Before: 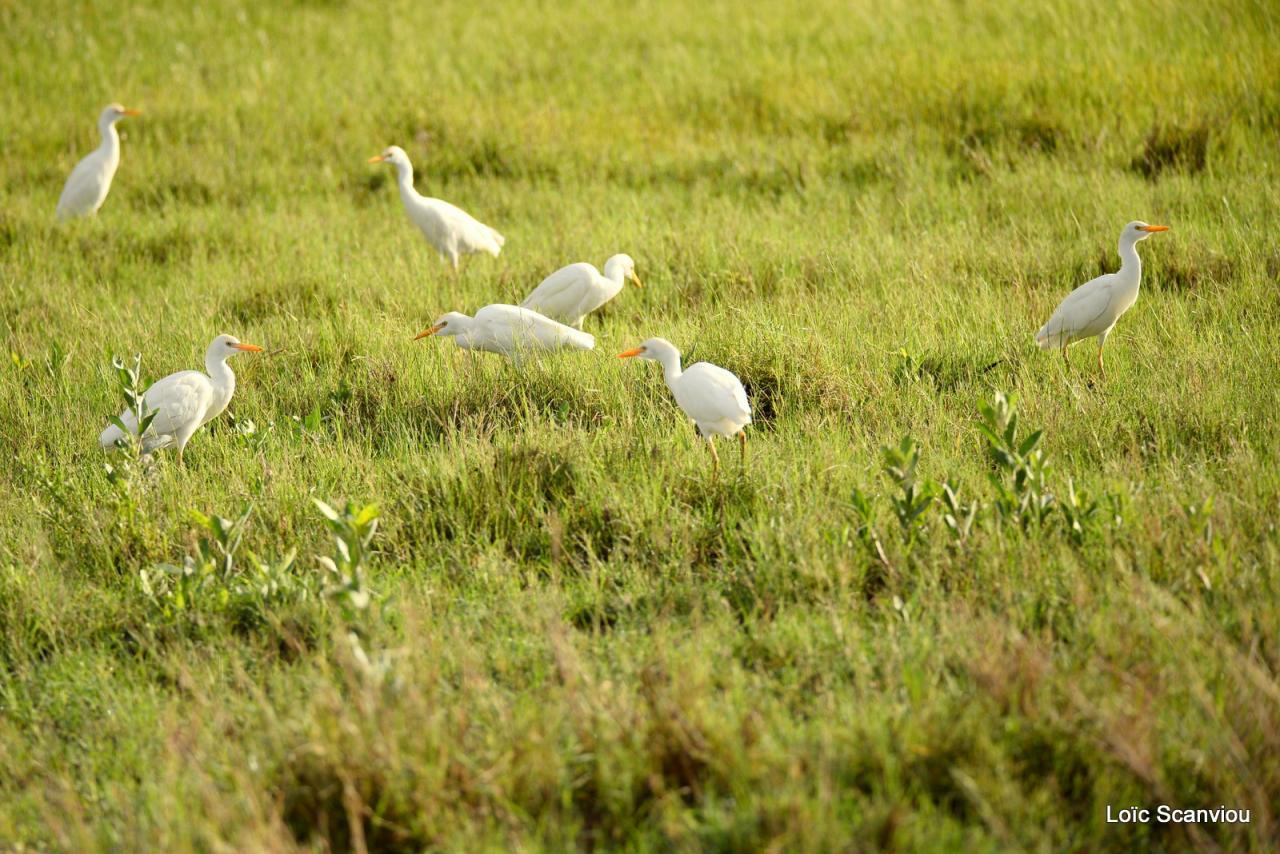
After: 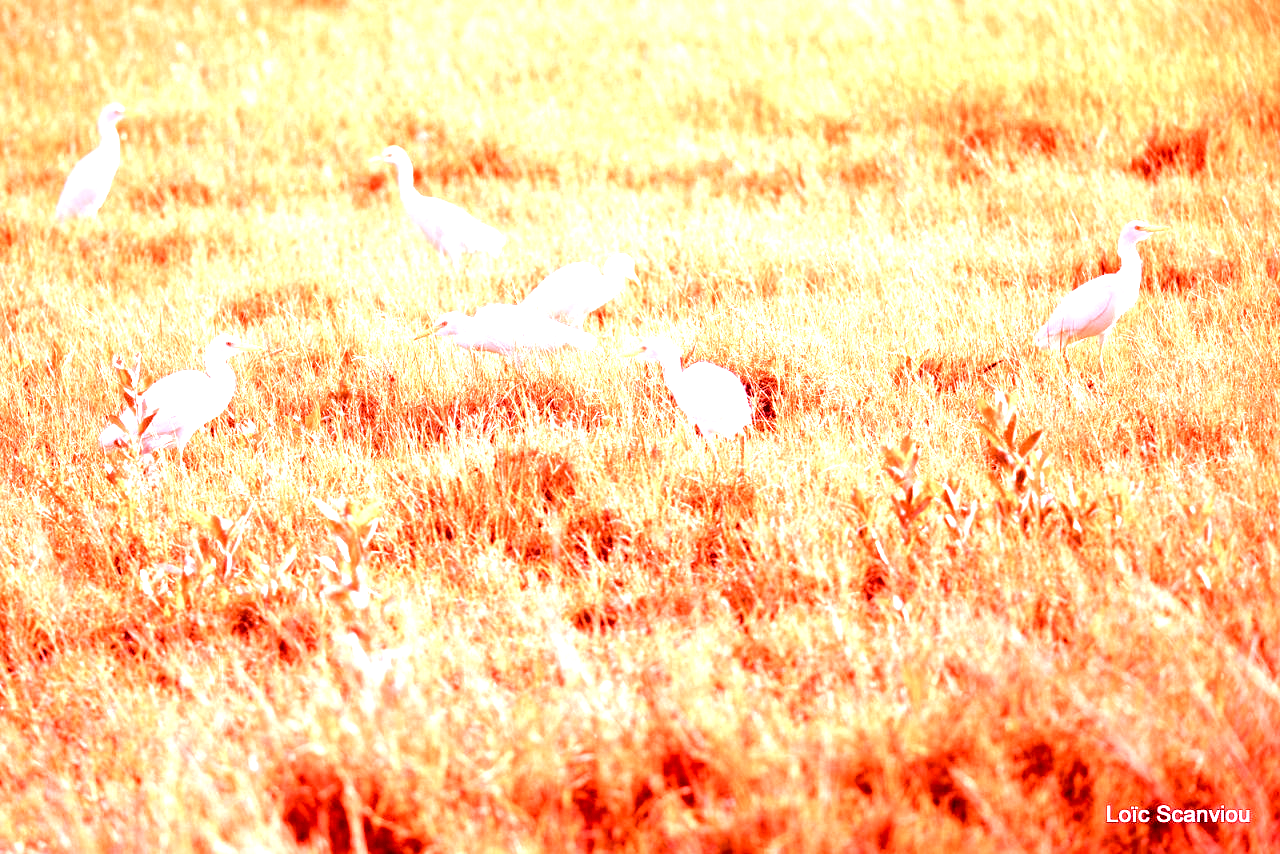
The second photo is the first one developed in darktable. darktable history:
white balance: red 4.26, blue 1.802
color correction: highlights a* 9.03, highlights b* 8.71, shadows a* 40, shadows b* 40, saturation 0.8
